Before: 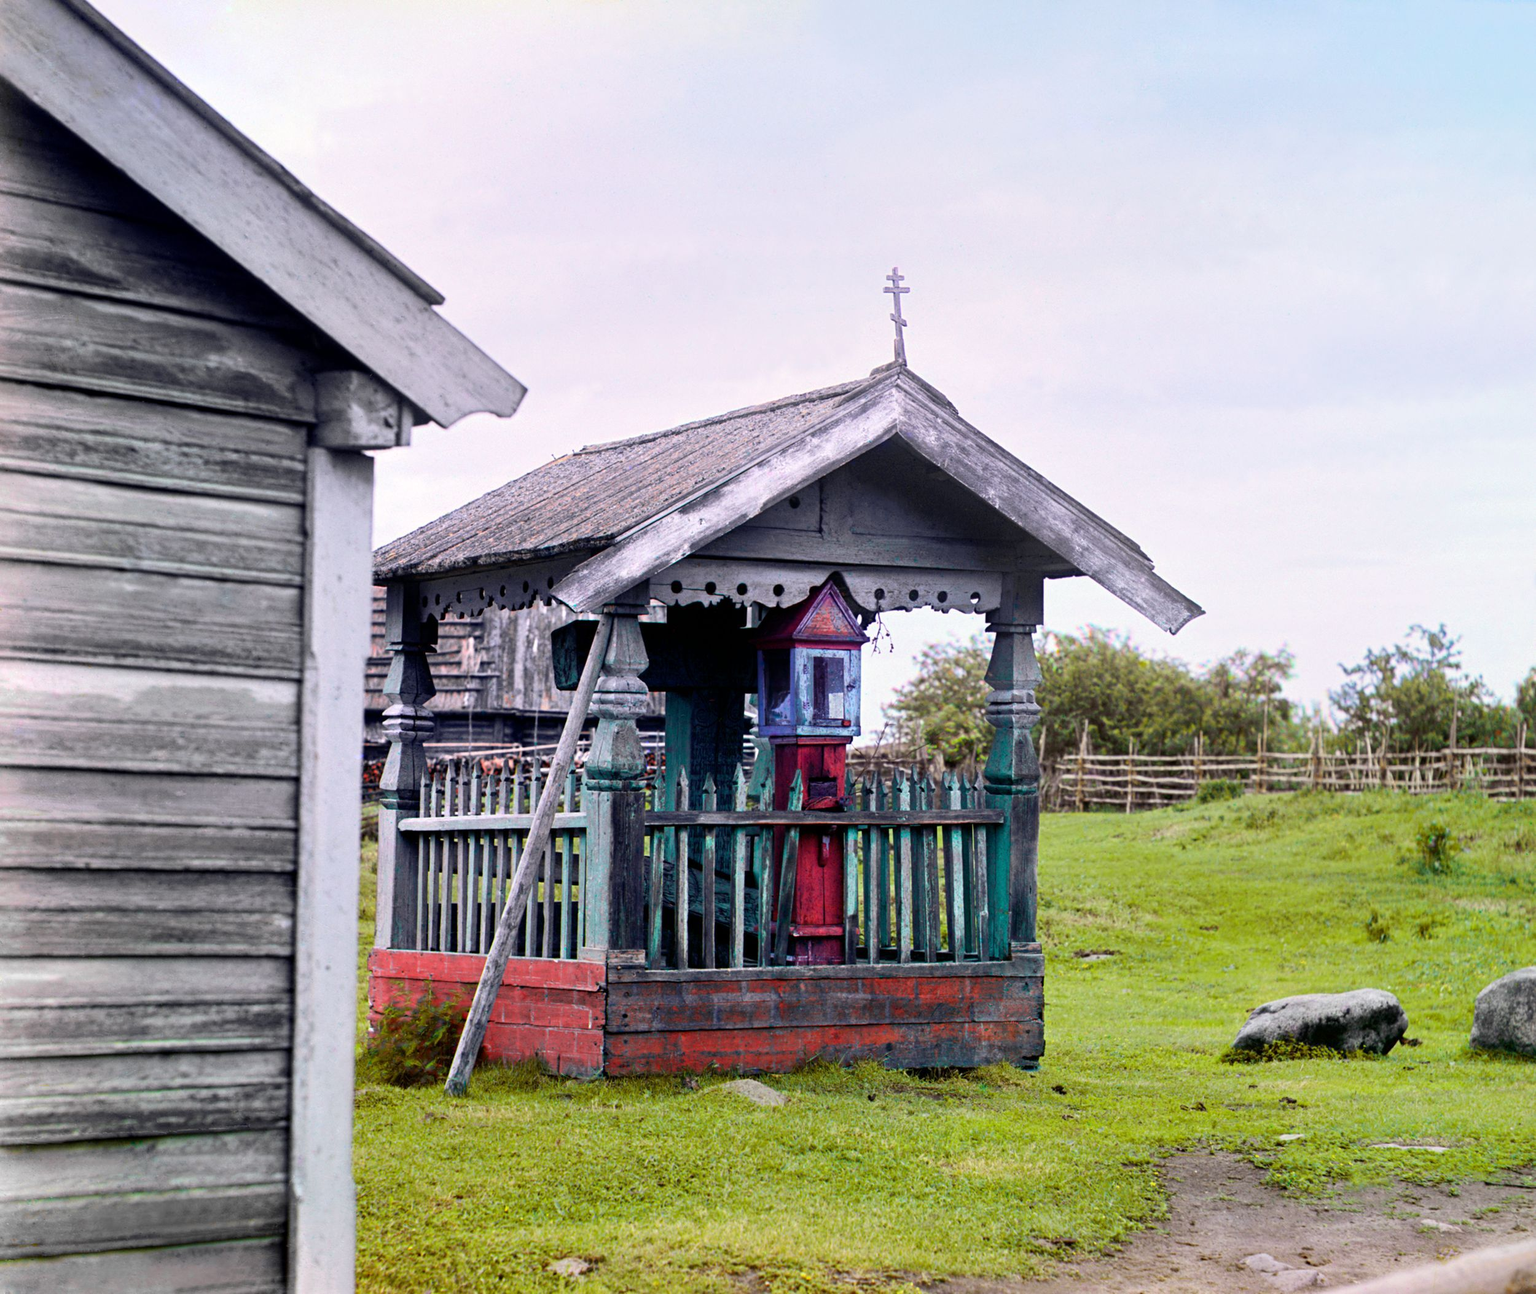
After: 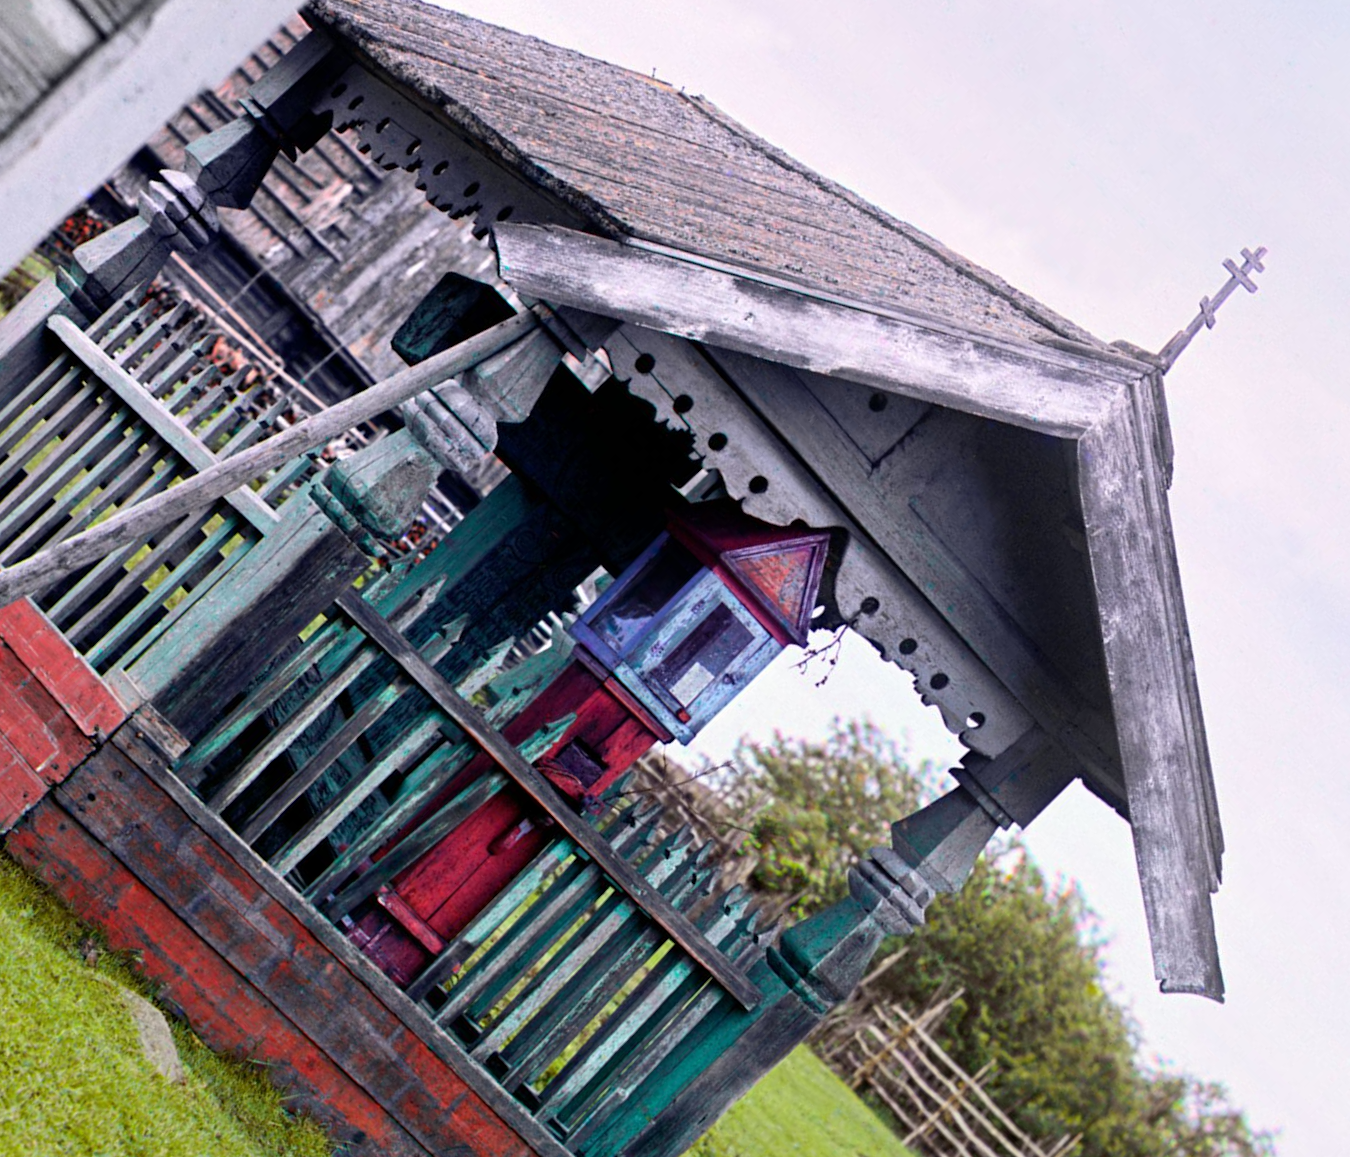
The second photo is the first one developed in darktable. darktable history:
crop and rotate: angle -45.08°, top 16.735%, right 0.867%, bottom 11.662%
